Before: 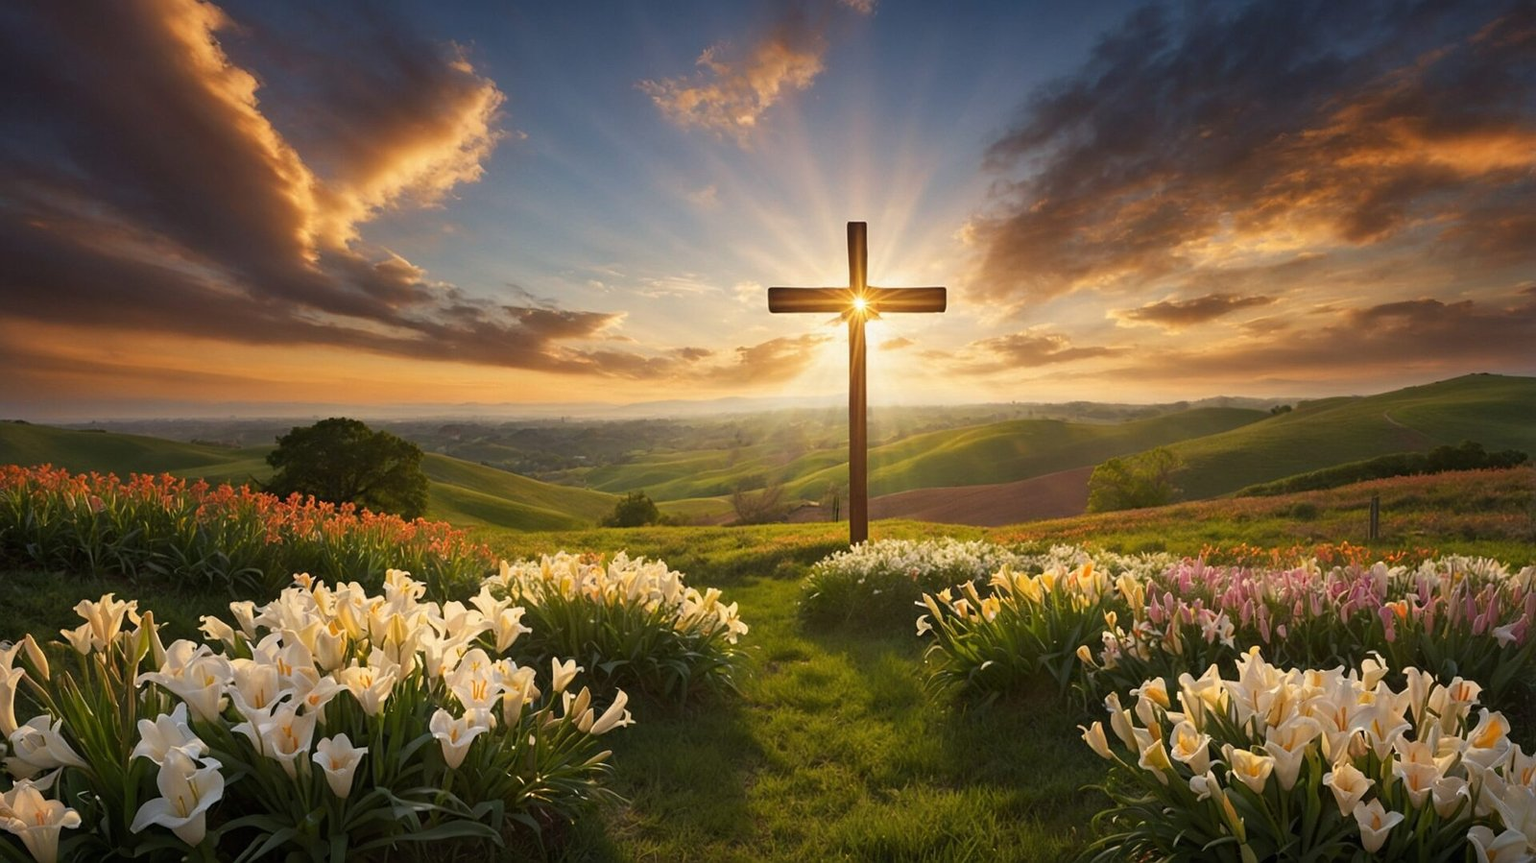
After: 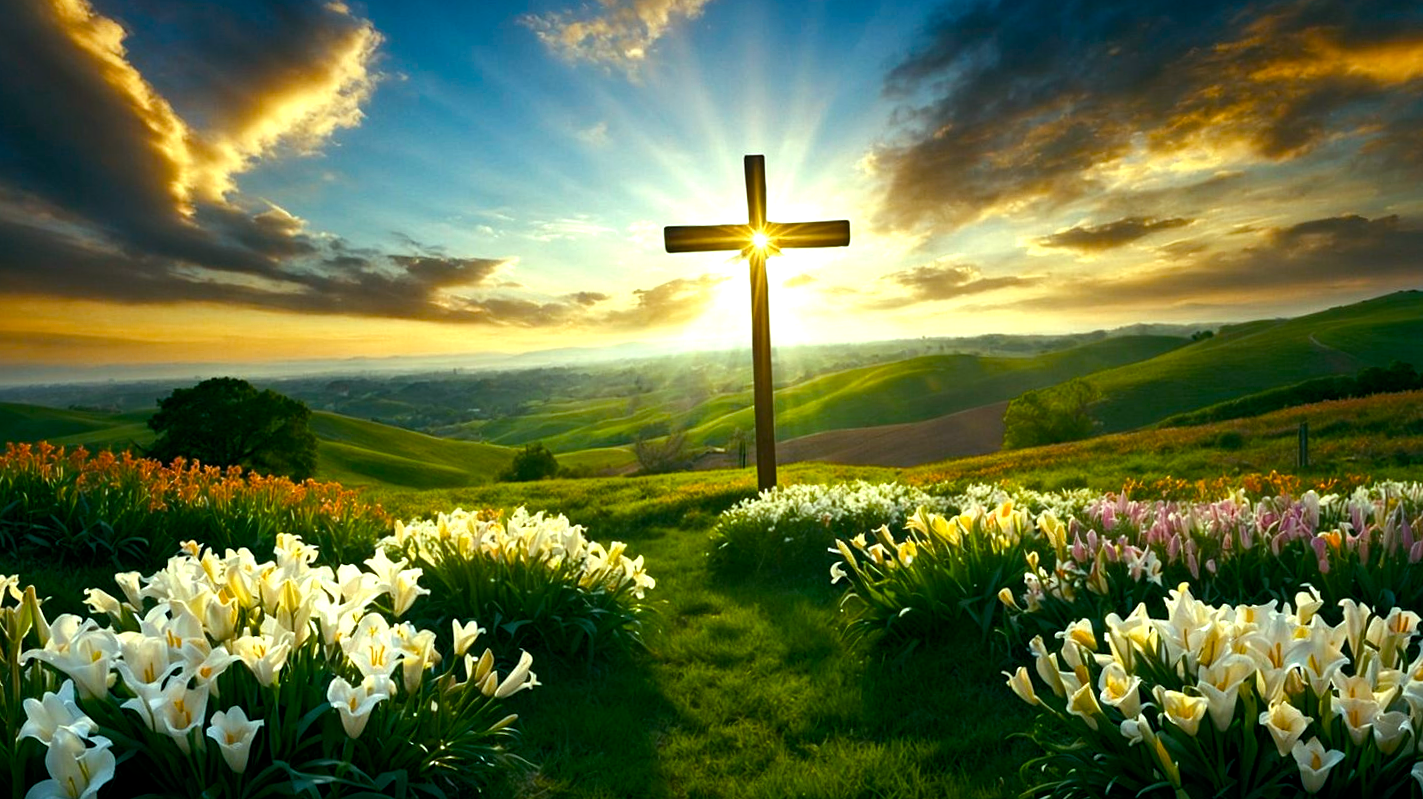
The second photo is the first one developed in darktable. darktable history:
white balance: red 0.967, blue 1.119, emerald 0.756
crop and rotate: angle 1.96°, left 5.673%, top 5.673%
color balance rgb: shadows lift › luminance -7.7%, shadows lift › chroma 2.13%, shadows lift › hue 165.27°, power › luminance -7.77%, power › chroma 1.1%, power › hue 215.88°, highlights gain › luminance 15.15%, highlights gain › chroma 7%, highlights gain › hue 125.57°, global offset › luminance -0.33%, global offset › chroma 0.11%, global offset › hue 165.27°, perceptual saturation grading › global saturation 24.42%, perceptual saturation grading › highlights -24.42%, perceptual saturation grading › mid-tones 24.42%, perceptual saturation grading › shadows 40%, perceptual brilliance grading › global brilliance -5%, perceptual brilliance grading › highlights 24.42%, perceptual brilliance grading › mid-tones 7%, perceptual brilliance grading › shadows -5%
